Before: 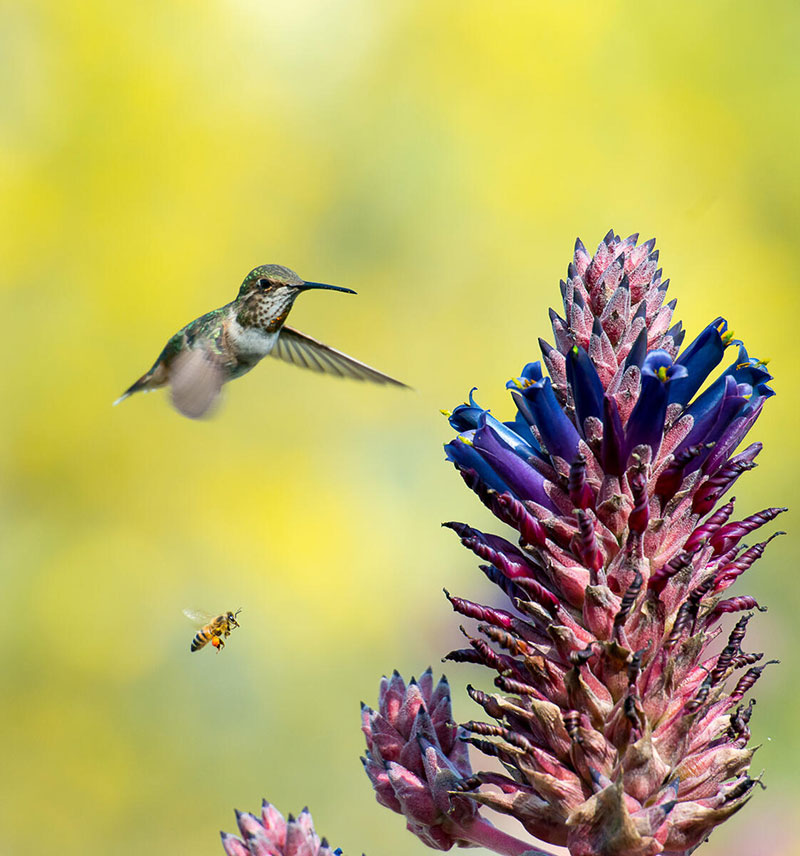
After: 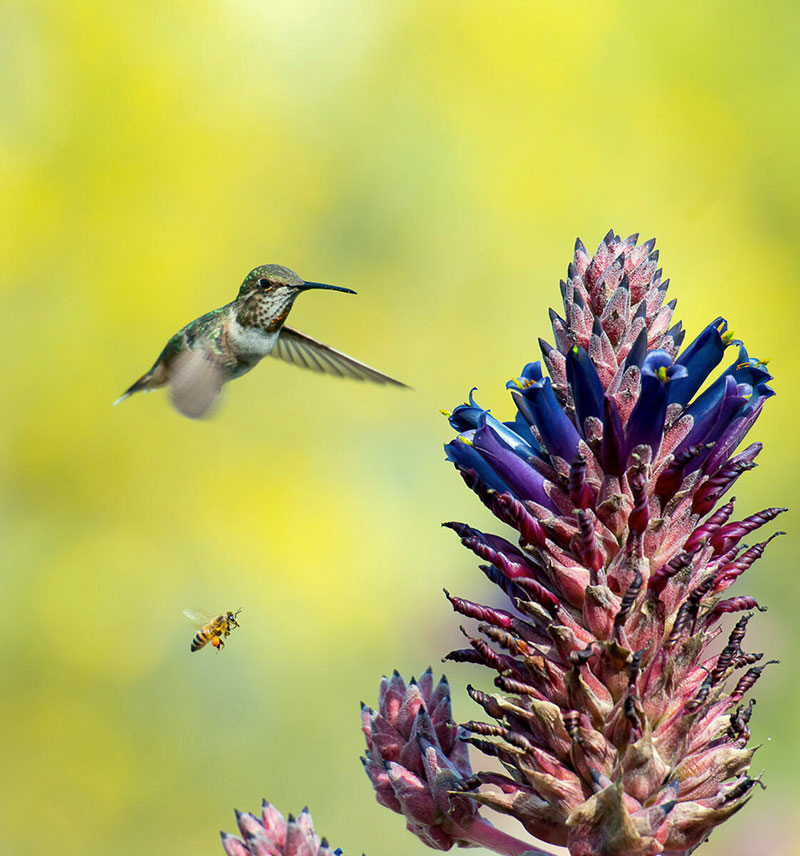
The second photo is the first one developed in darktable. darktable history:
color correction: highlights a* -4.83, highlights b* 5.03, saturation 0.962
